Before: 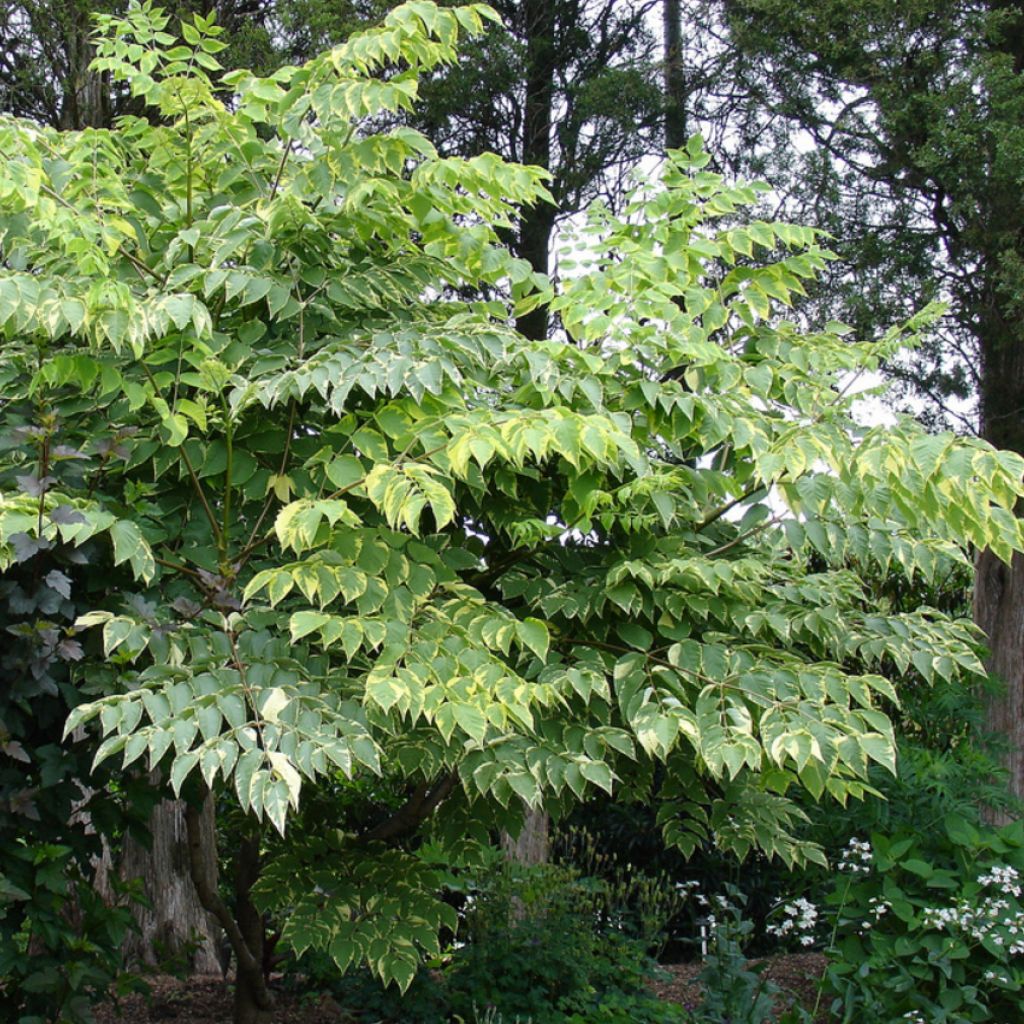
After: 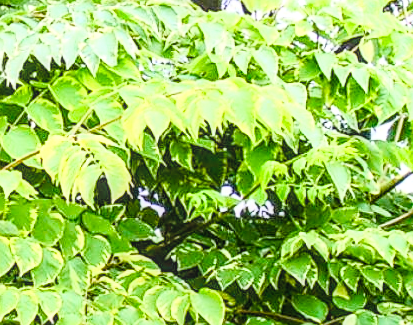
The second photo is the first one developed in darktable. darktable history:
crop: left 31.799%, top 32.147%, right 27.788%, bottom 36.021%
tone equalizer: edges refinement/feathering 500, mask exposure compensation -1.57 EV, preserve details no
sharpen: on, module defaults
exposure: black level correction 0.001, exposure 0.5 EV, compensate highlight preservation false
base curve: curves: ch0 [(0, 0) (0.018, 0.026) (0.143, 0.37) (0.33, 0.731) (0.458, 0.853) (0.735, 0.965) (0.905, 0.986) (1, 1)]
local contrast: highlights 3%, shadows 1%, detail 133%
color balance rgb: shadows lift › chroma 3.68%, shadows lift › hue 91.42°, perceptual saturation grading › global saturation 44.701%, perceptual saturation grading › highlights -50.098%, perceptual saturation grading › shadows 30.196%, perceptual brilliance grading › global brilliance 2.629%
